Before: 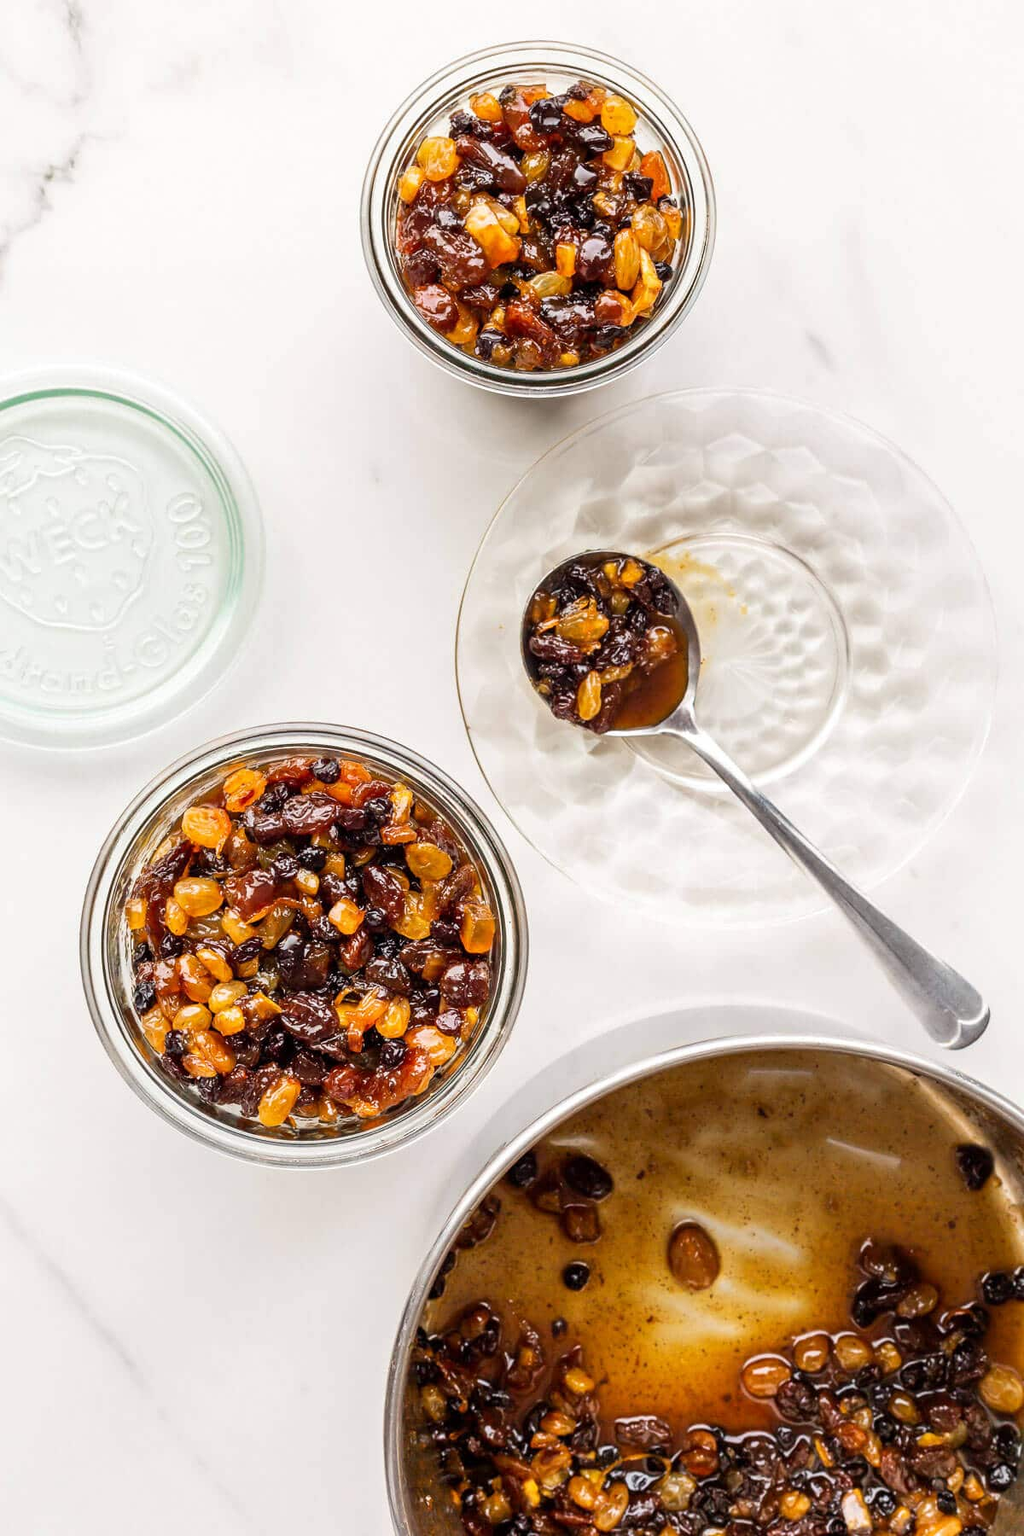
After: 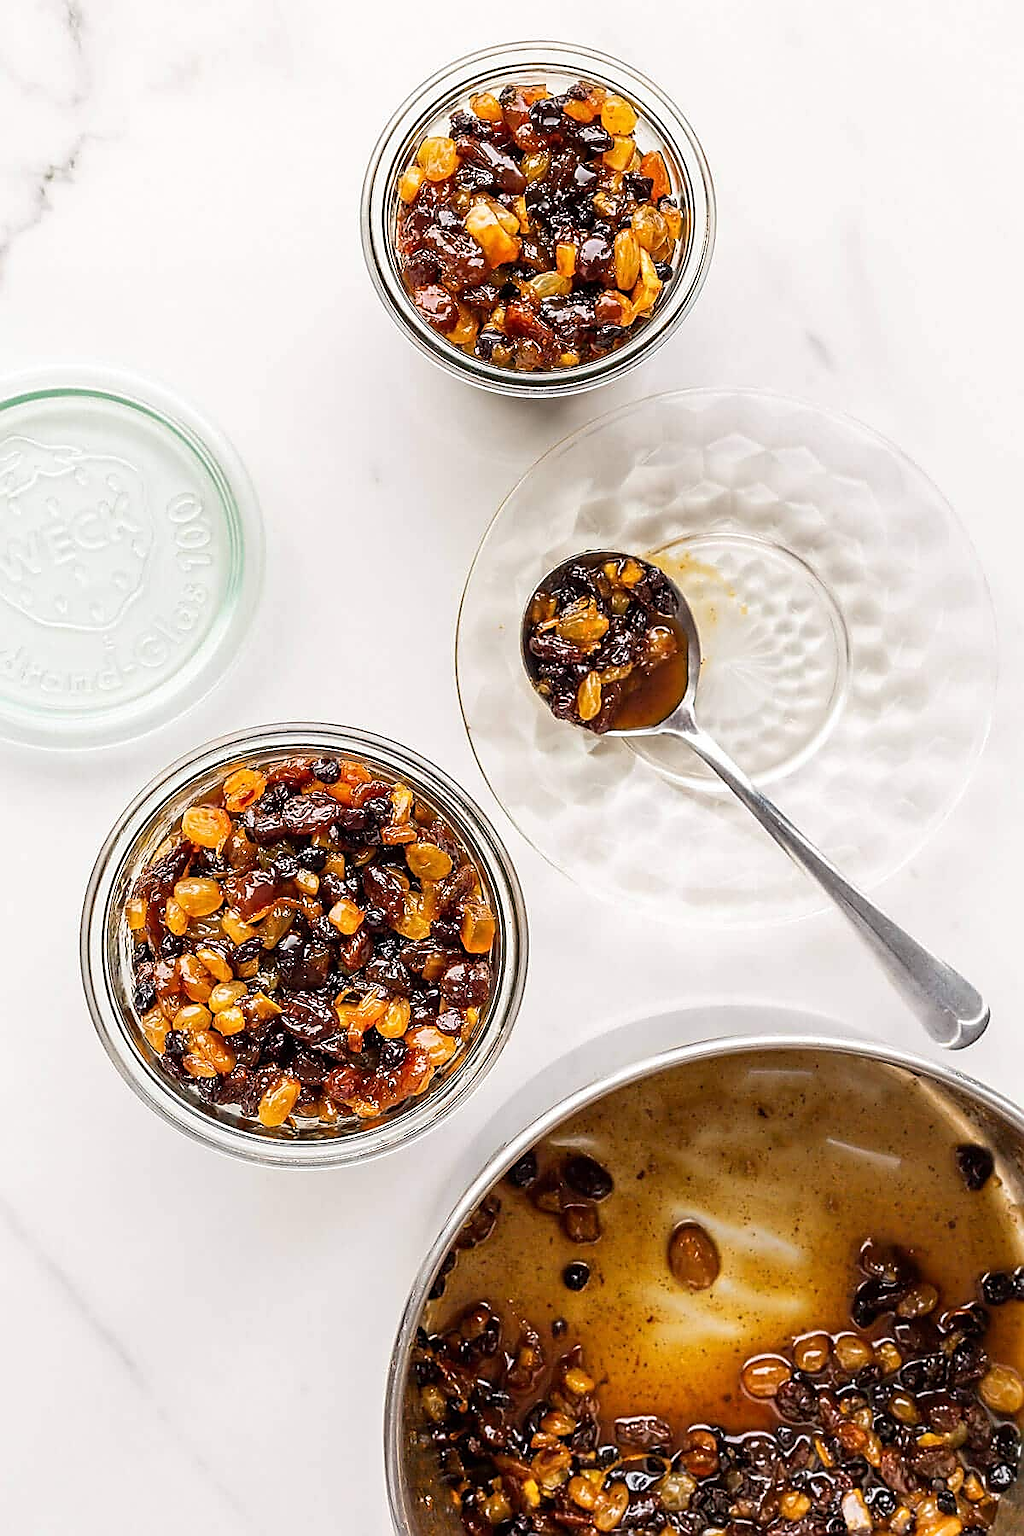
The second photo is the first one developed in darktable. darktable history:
sharpen: radius 1.371, amount 1.235, threshold 0.74
